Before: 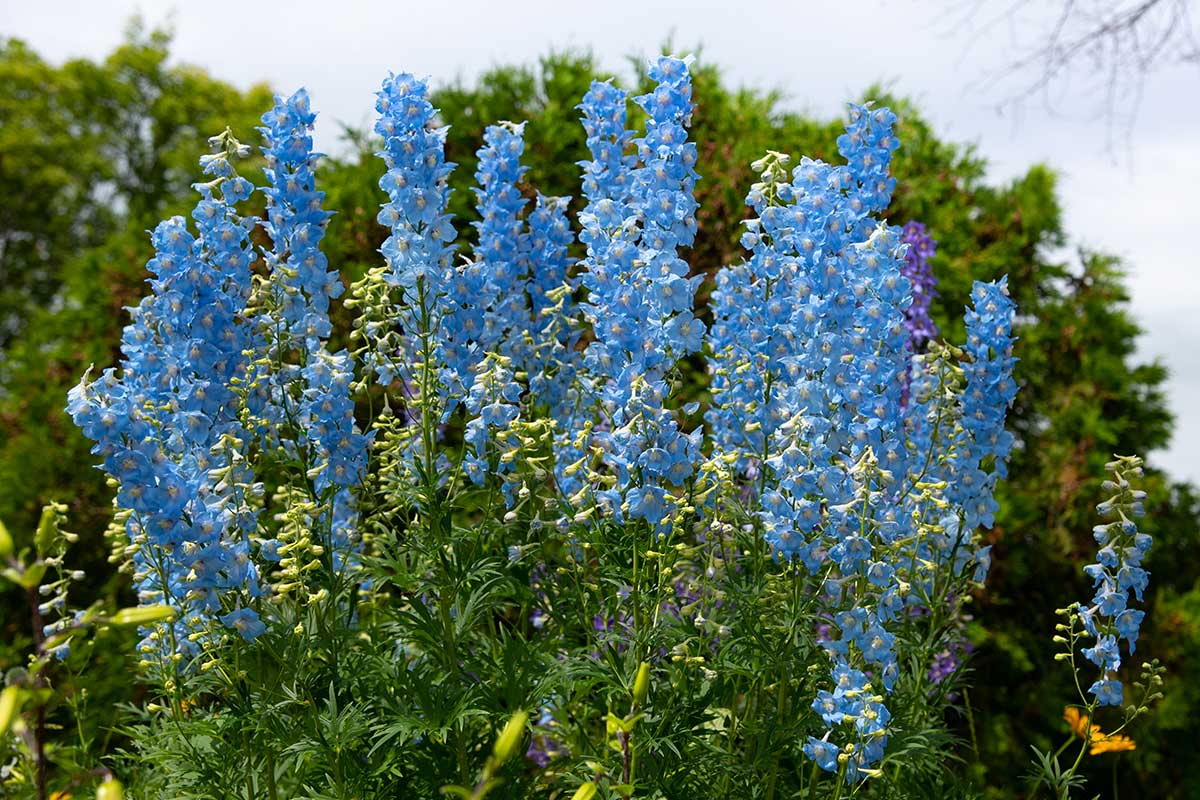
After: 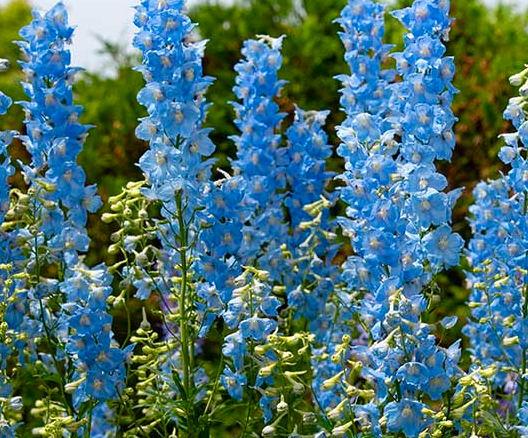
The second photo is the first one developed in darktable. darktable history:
color balance rgb: perceptual saturation grading › global saturation 20%, perceptual saturation grading › highlights -25%, perceptual saturation grading › shadows 25%
crop: left 20.248%, top 10.86%, right 35.675%, bottom 34.321%
